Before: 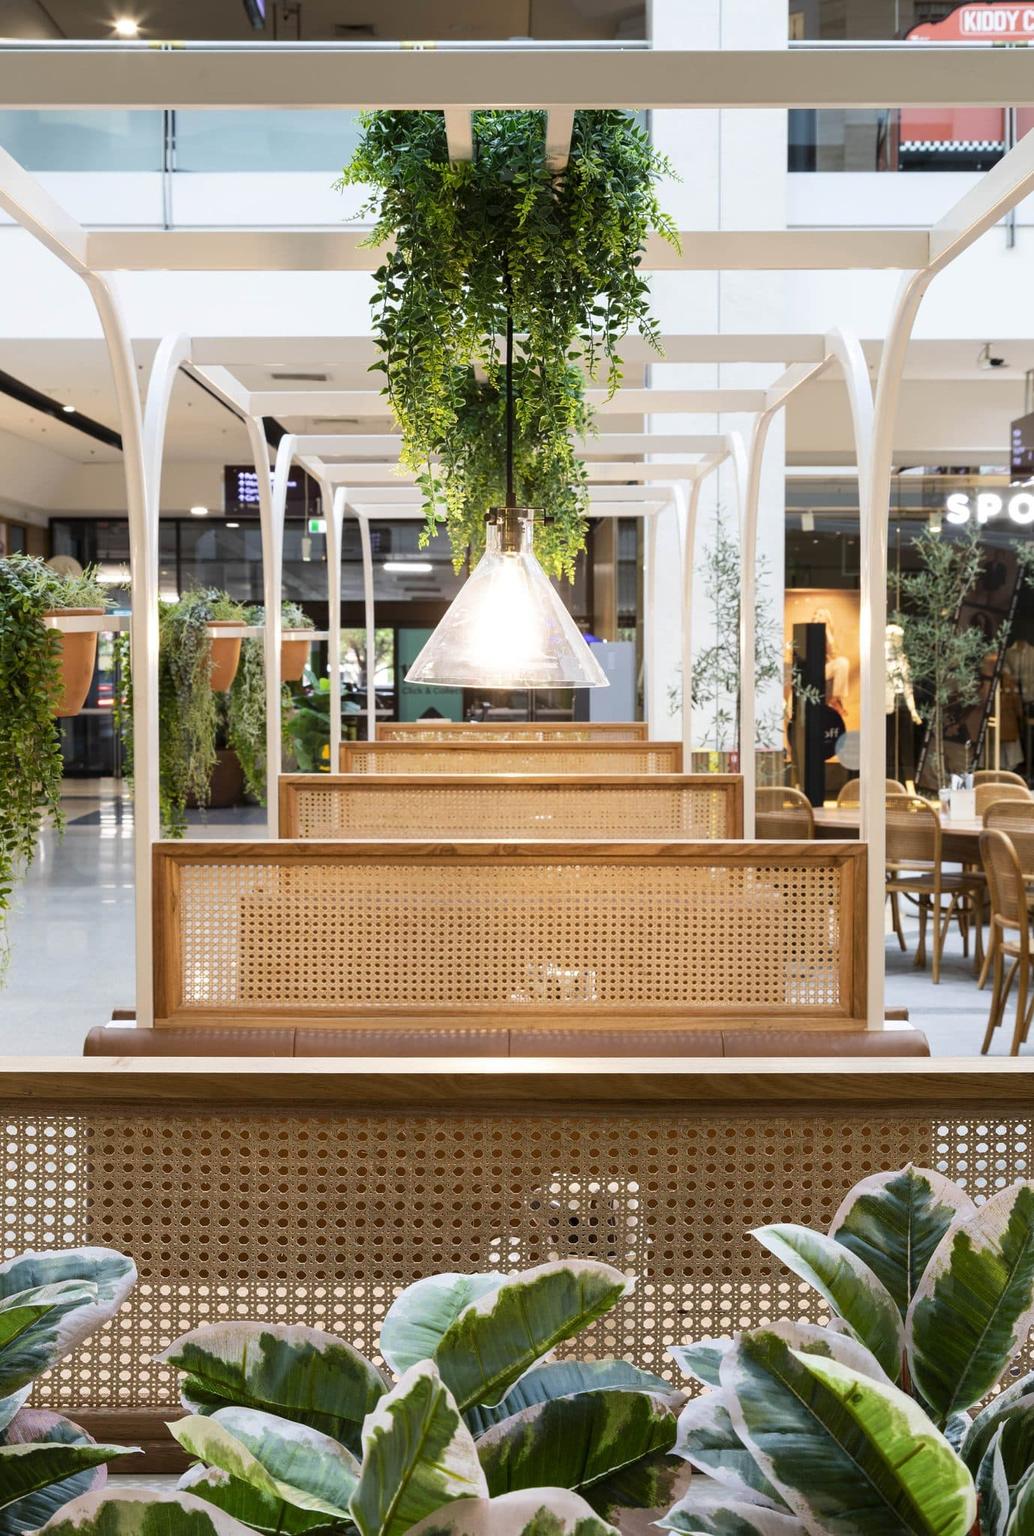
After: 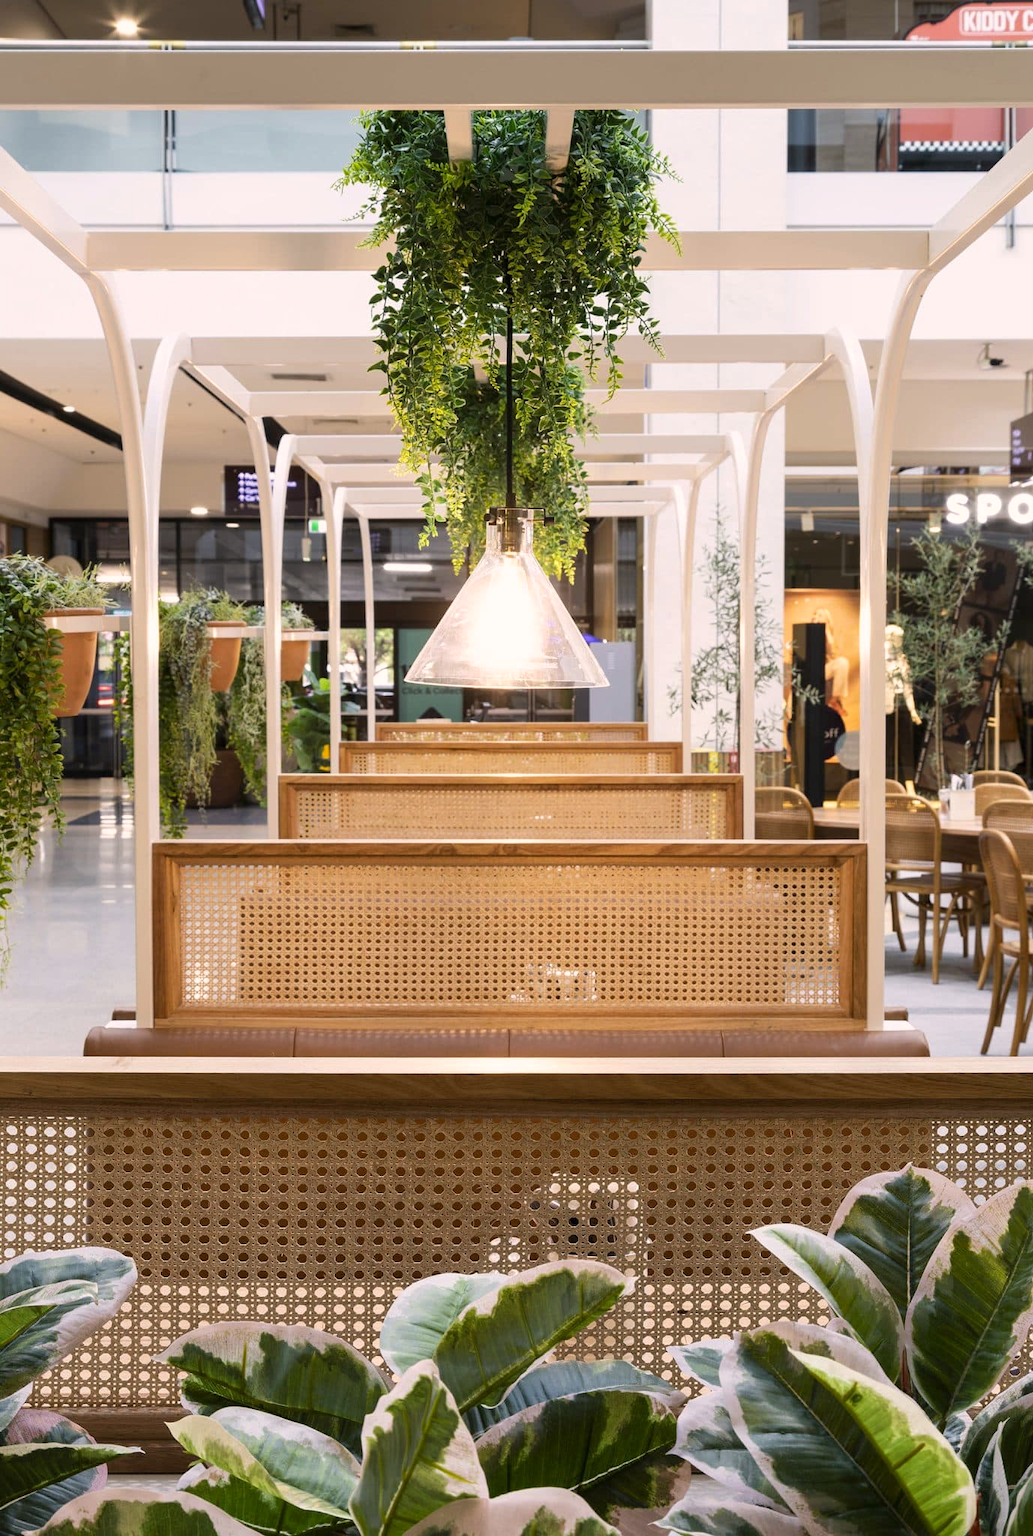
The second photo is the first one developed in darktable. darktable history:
color correction: highlights a* 6.03, highlights b* 4.87
